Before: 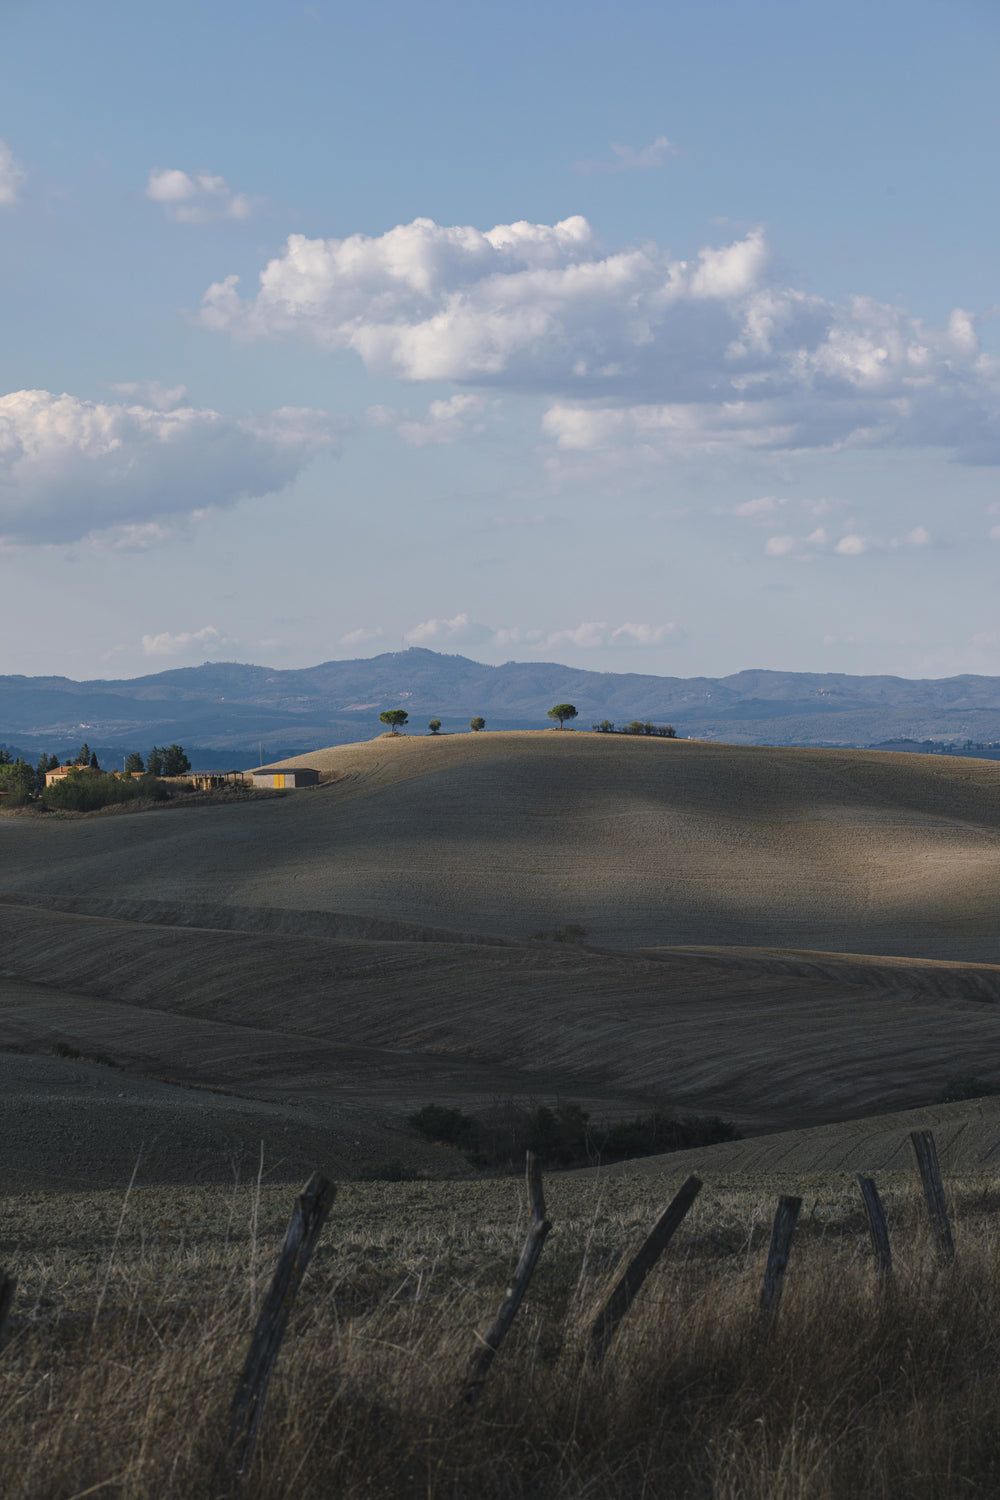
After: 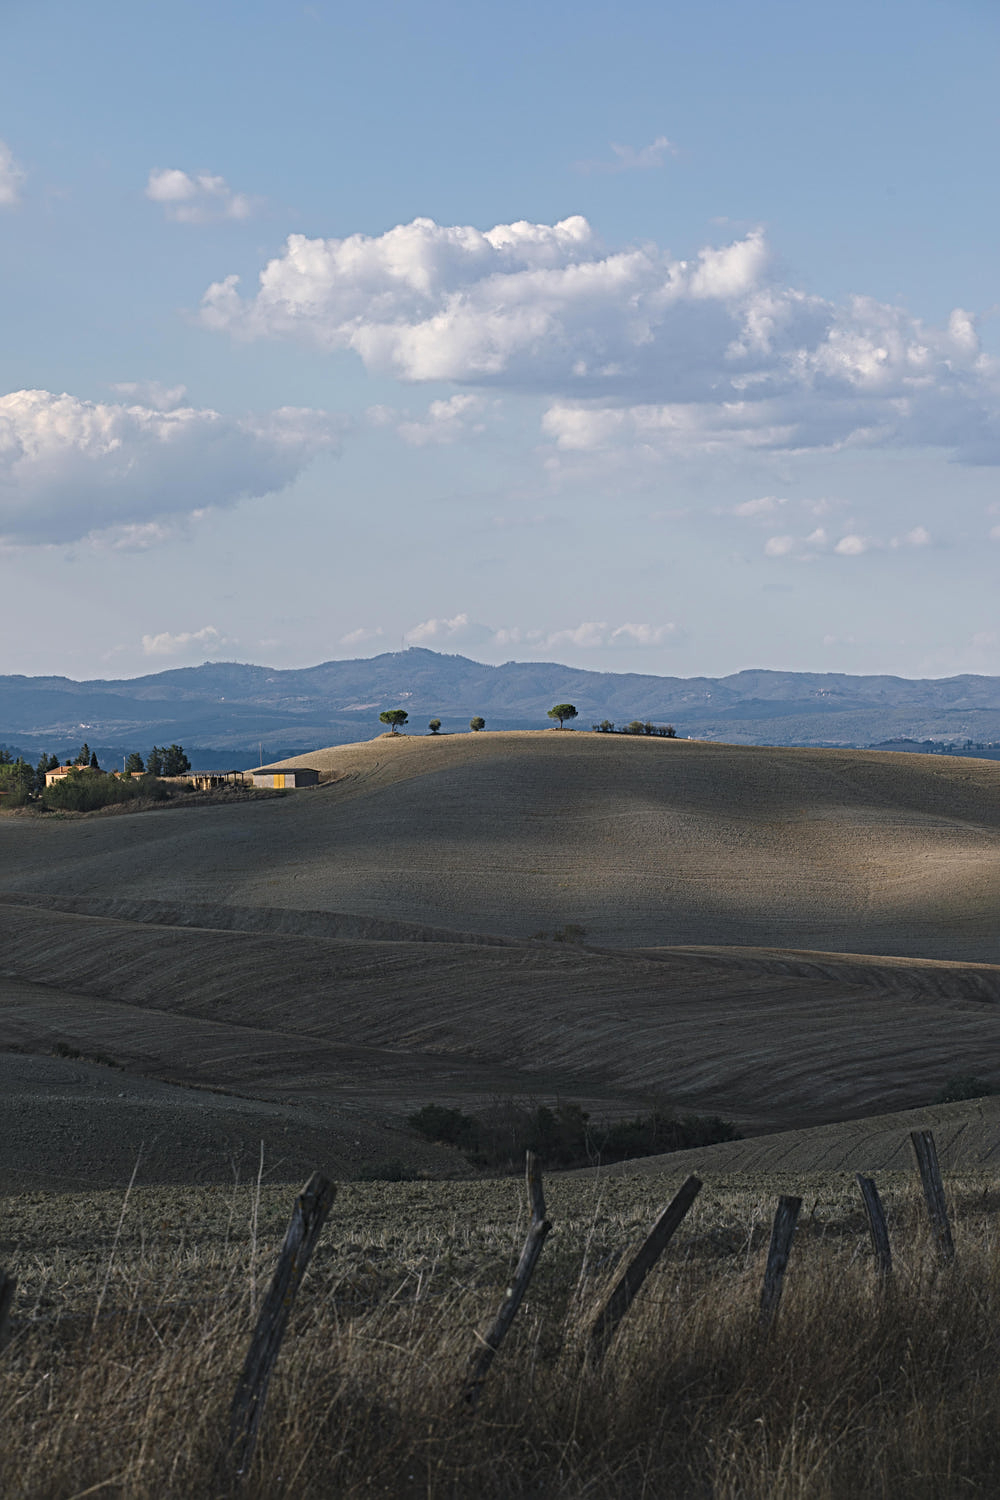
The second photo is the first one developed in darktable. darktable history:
exposure: exposure 0.134 EV, compensate highlight preservation false
sharpen: radius 3.993
